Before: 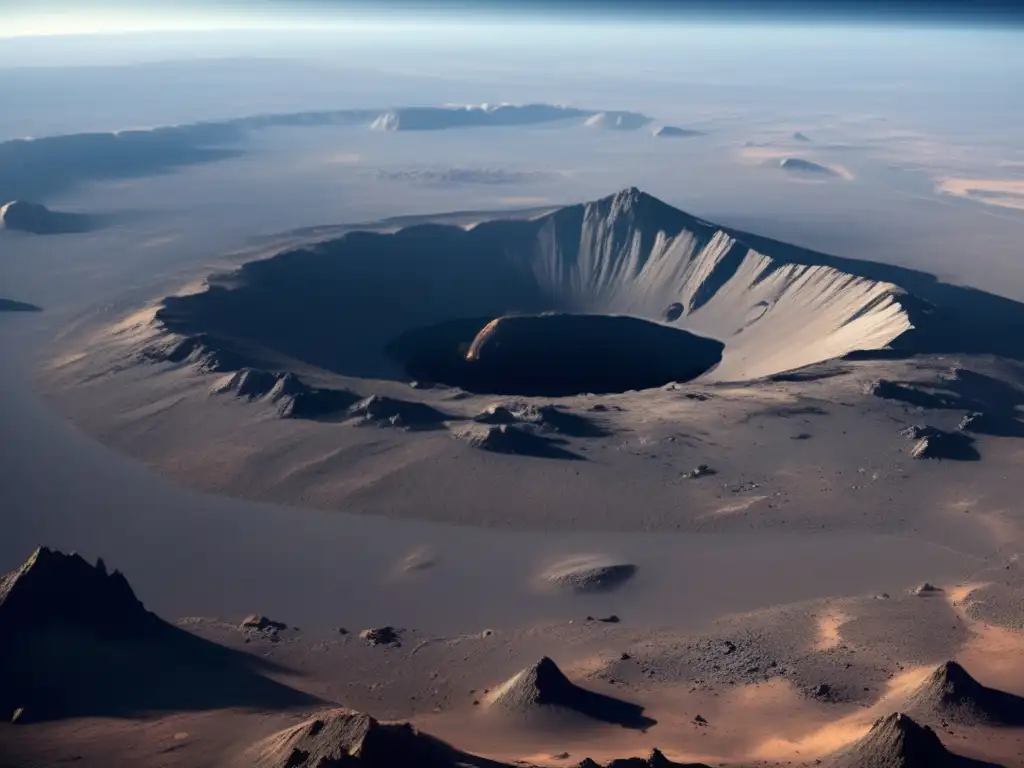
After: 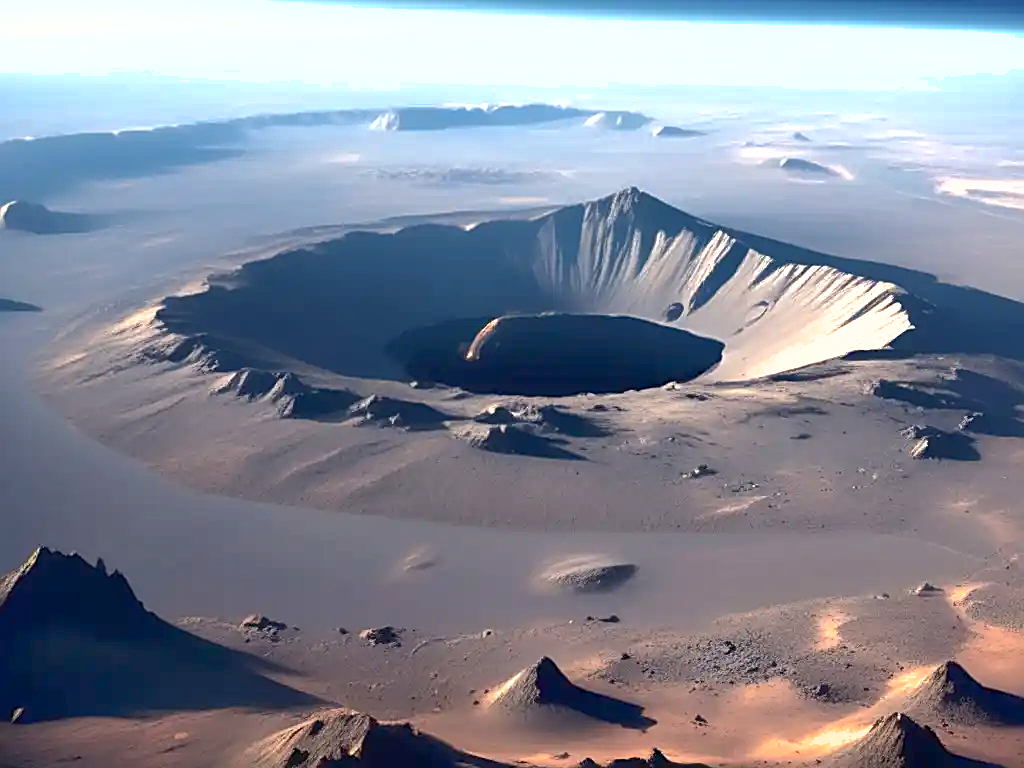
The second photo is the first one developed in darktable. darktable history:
shadows and highlights: on, module defaults
sharpen: amount 0.568
exposure: black level correction 0, exposure 1.102 EV, compensate exposure bias true, compensate highlight preservation false
